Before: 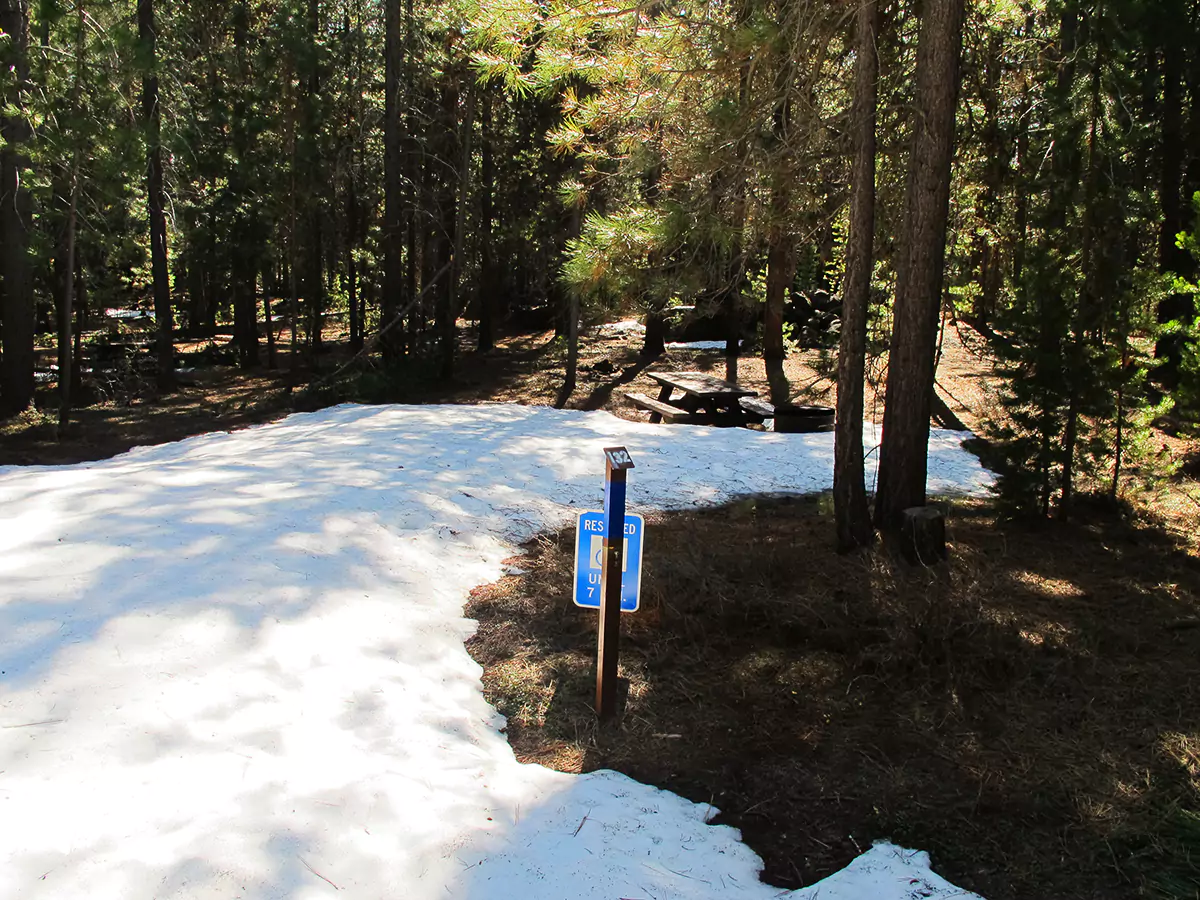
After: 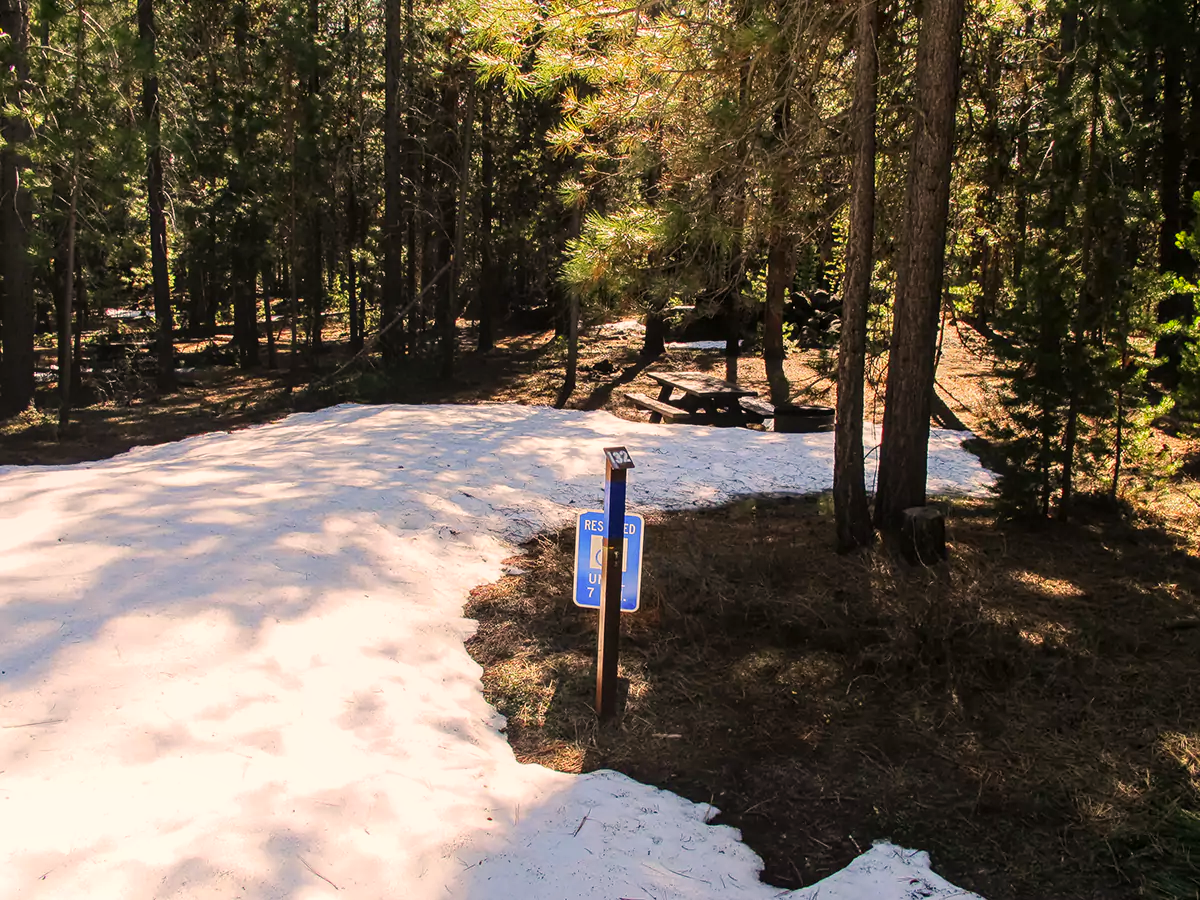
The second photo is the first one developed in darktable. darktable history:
local contrast: on, module defaults
color correction: highlights a* 11.62, highlights b* 11.88
